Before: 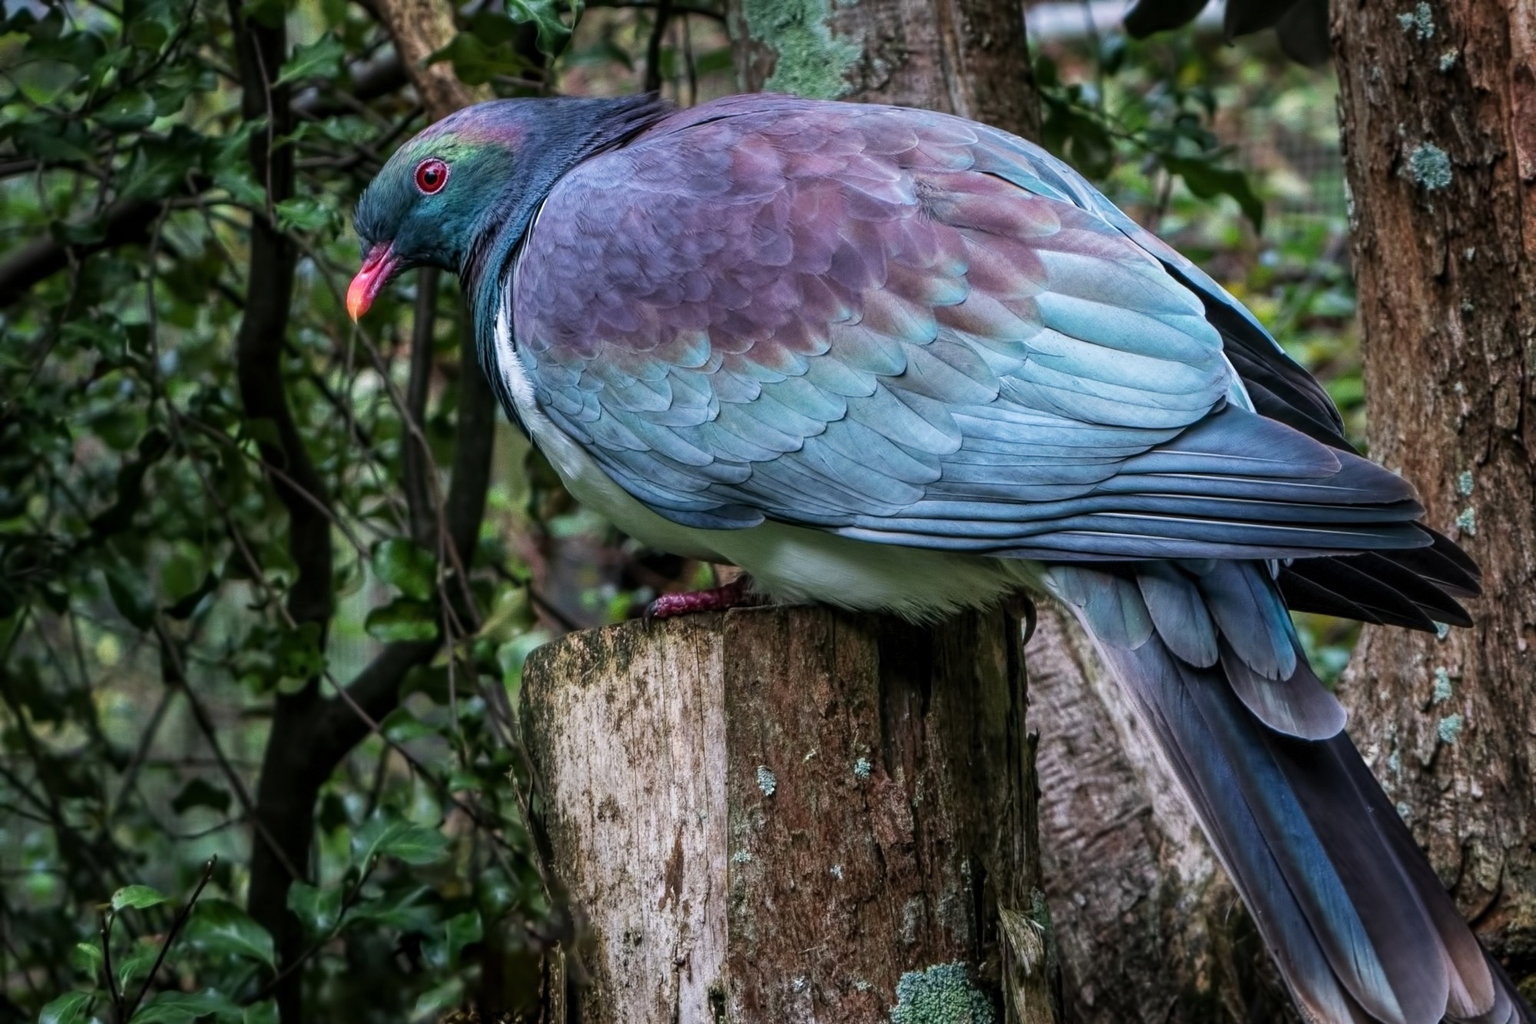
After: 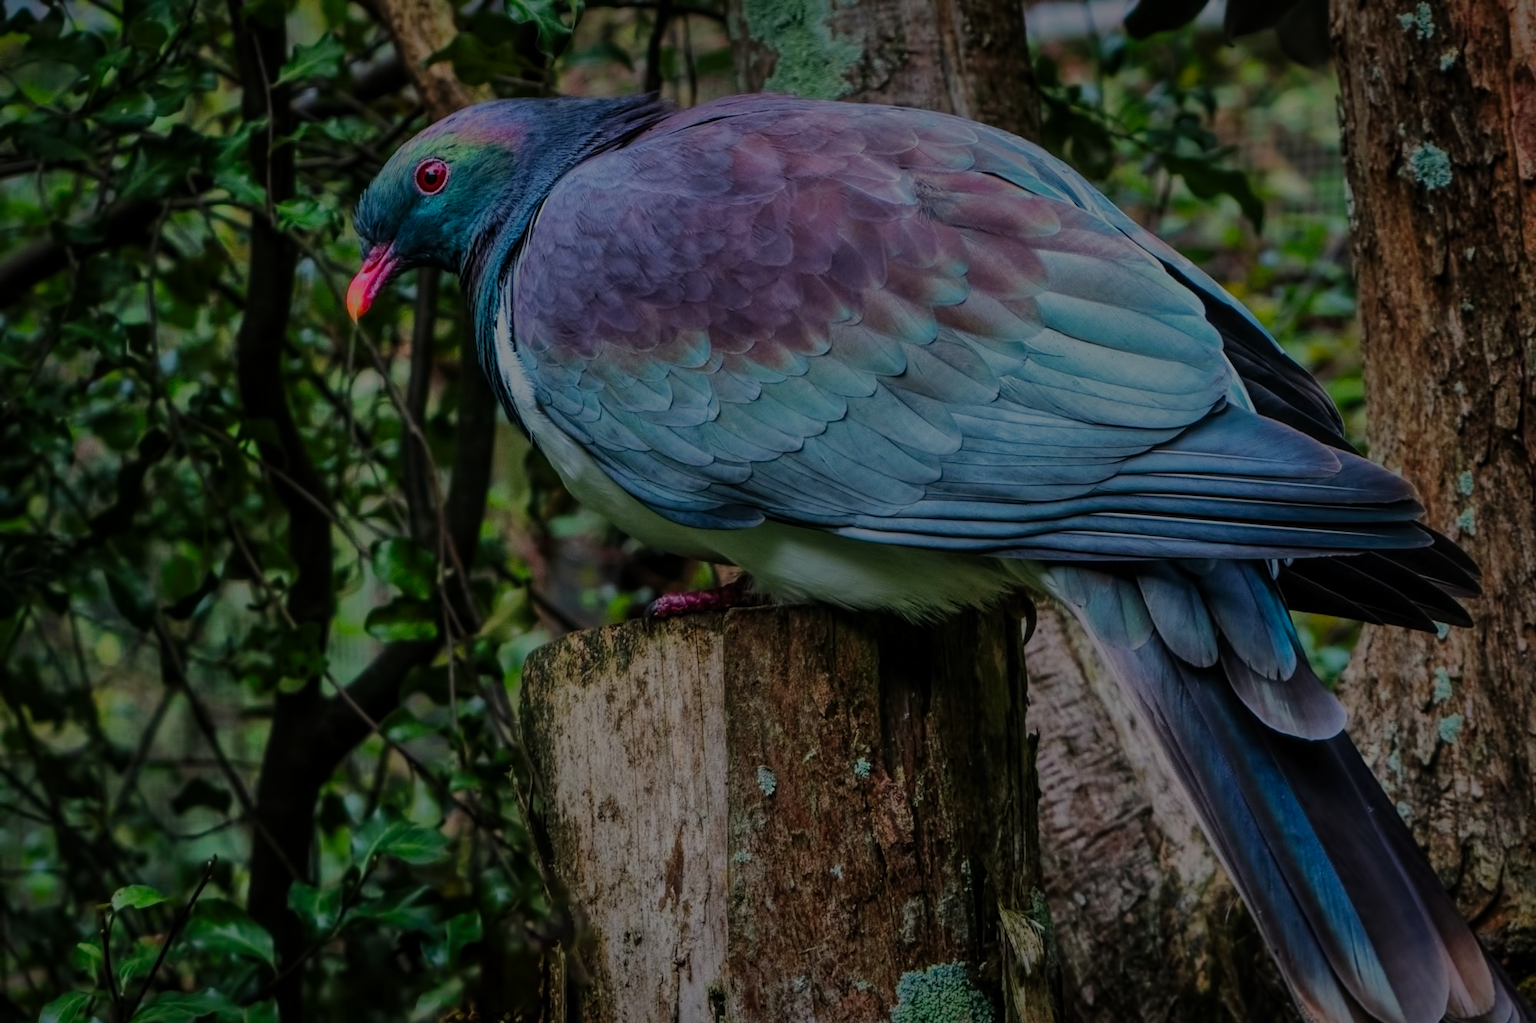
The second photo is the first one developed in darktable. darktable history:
shadows and highlights: on, module defaults
exposure: exposure -2.002 EV, compensate highlight preservation false
color balance rgb: linear chroma grading › global chroma 8.33%, perceptual saturation grading › global saturation 18.52%, global vibrance 7.87%
rgb curve: curves: ch2 [(0, 0) (0.567, 0.512) (1, 1)], mode RGB, independent channels
